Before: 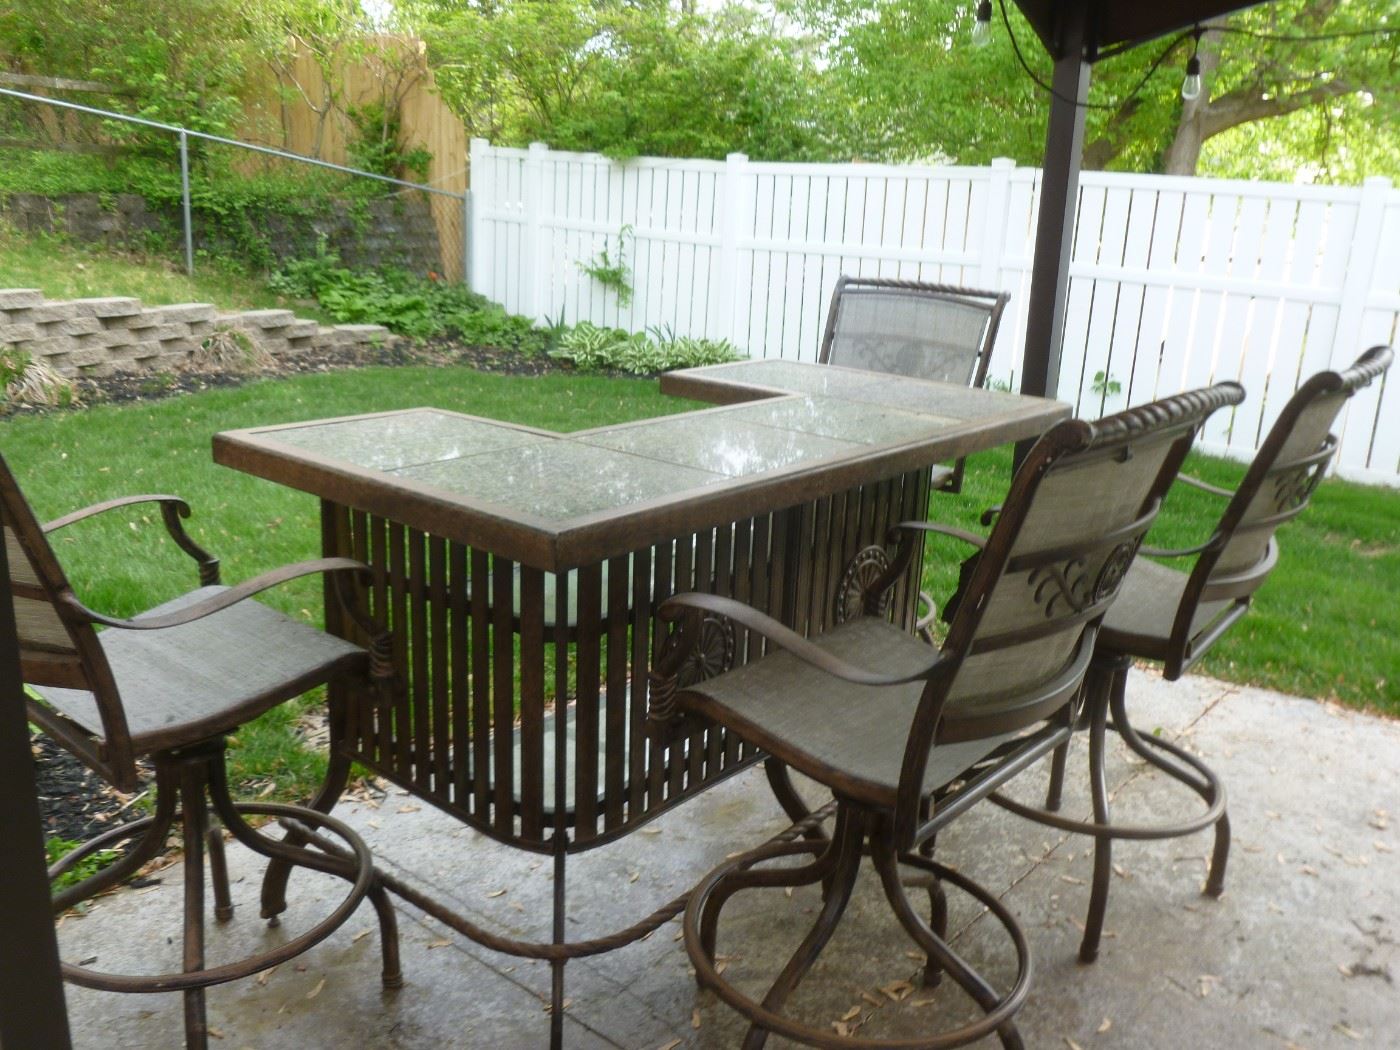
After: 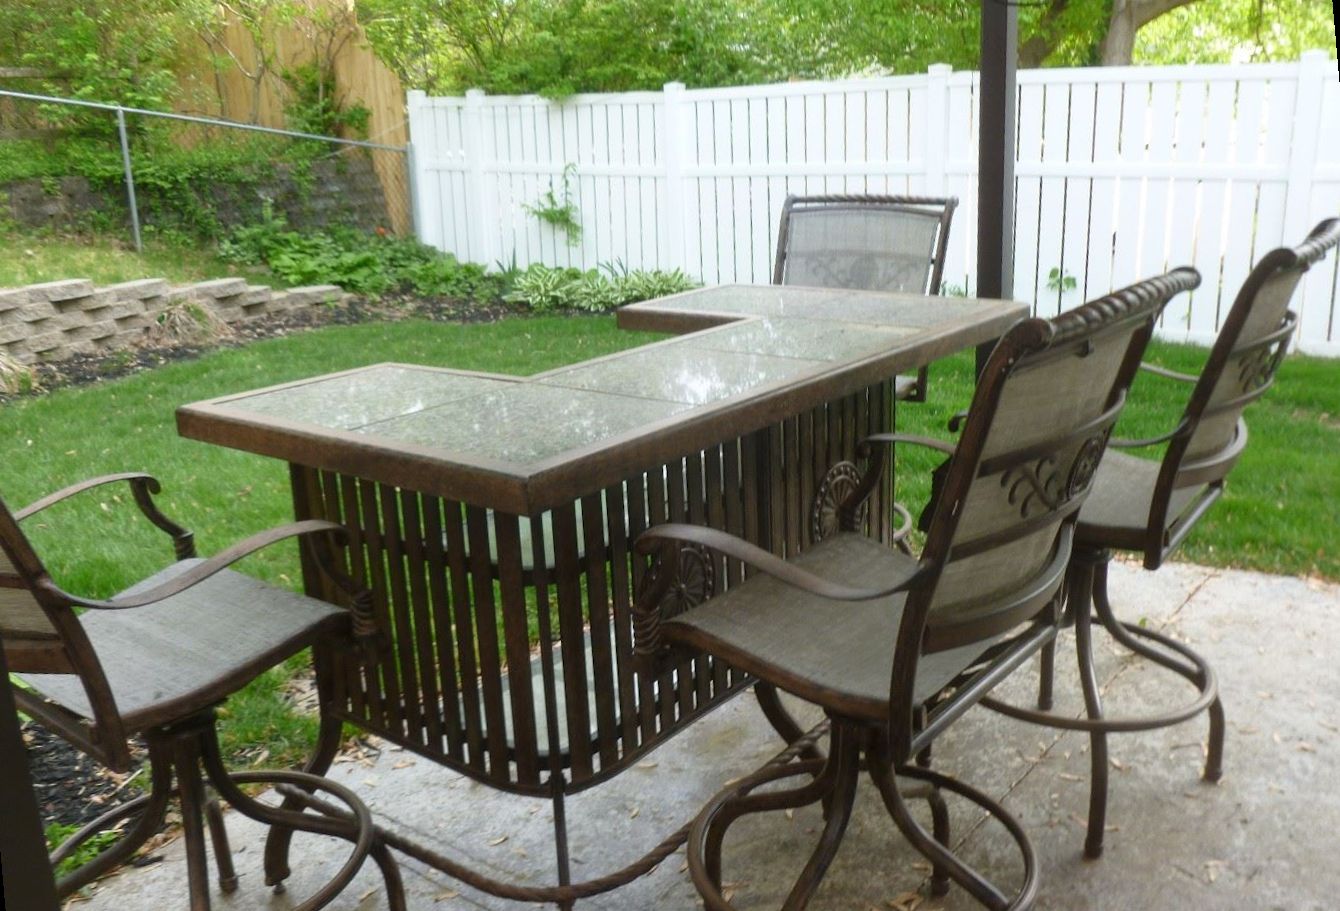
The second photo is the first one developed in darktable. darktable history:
tone equalizer: on, module defaults
rotate and perspective: rotation -5°, crop left 0.05, crop right 0.952, crop top 0.11, crop bottom 0.89
